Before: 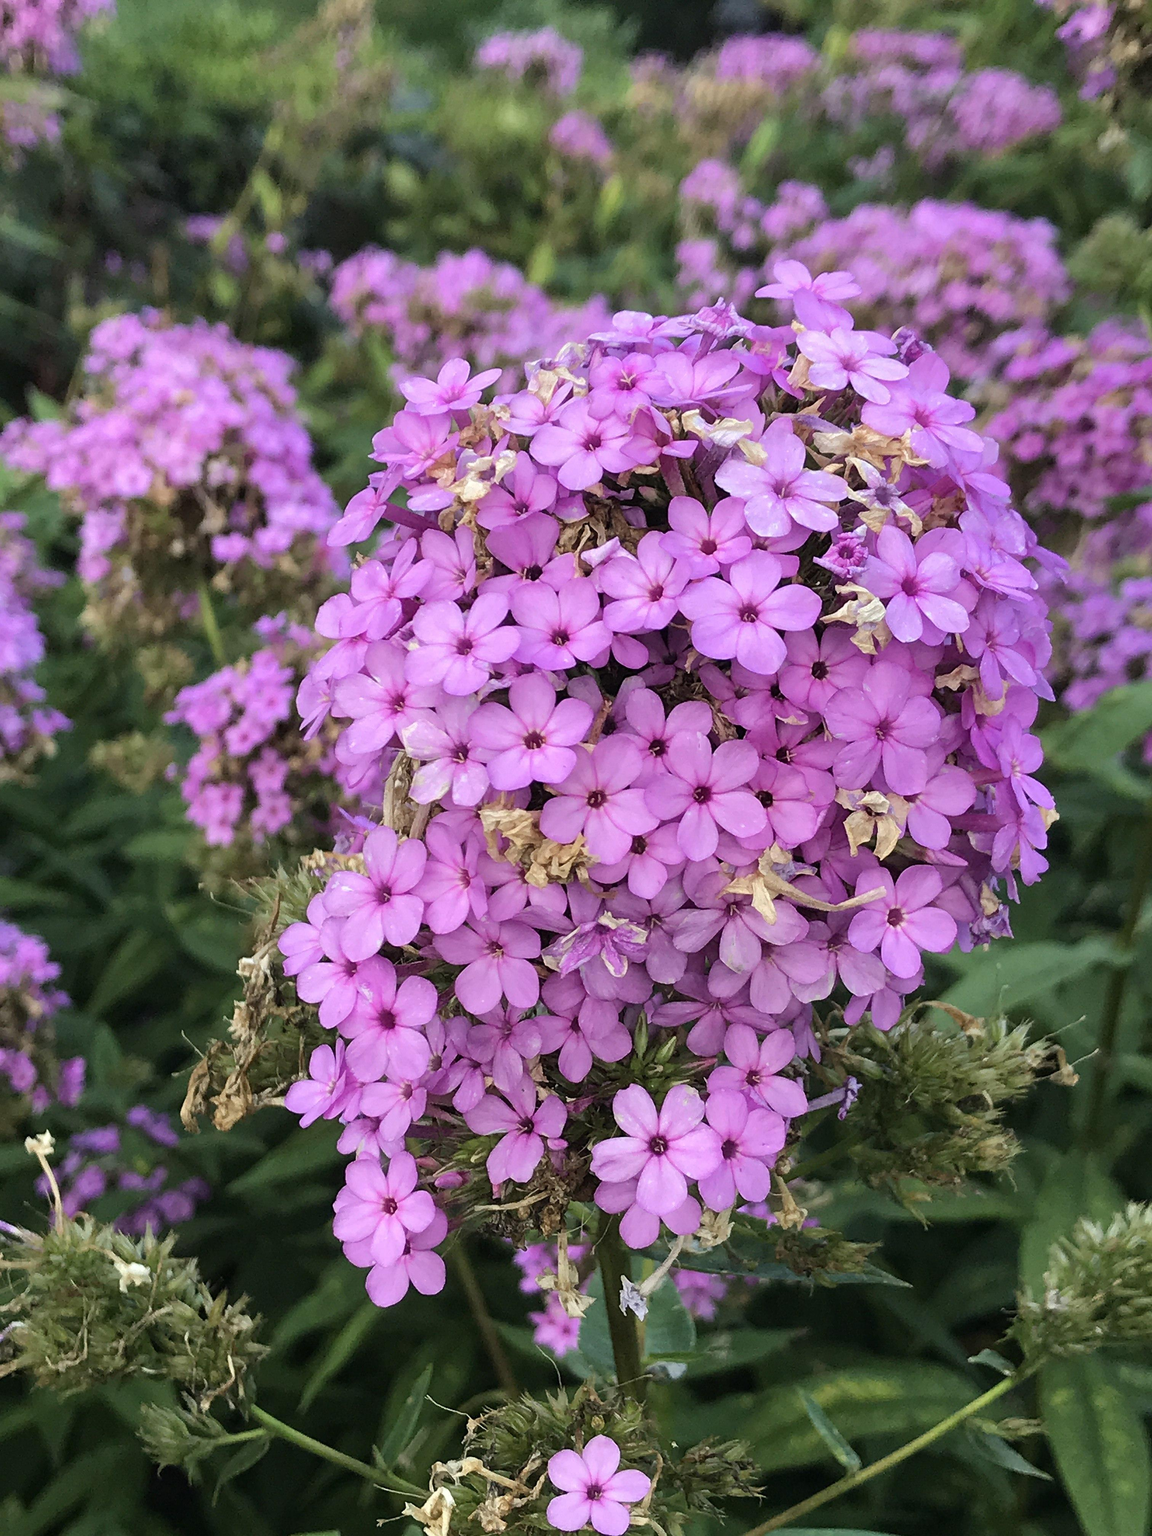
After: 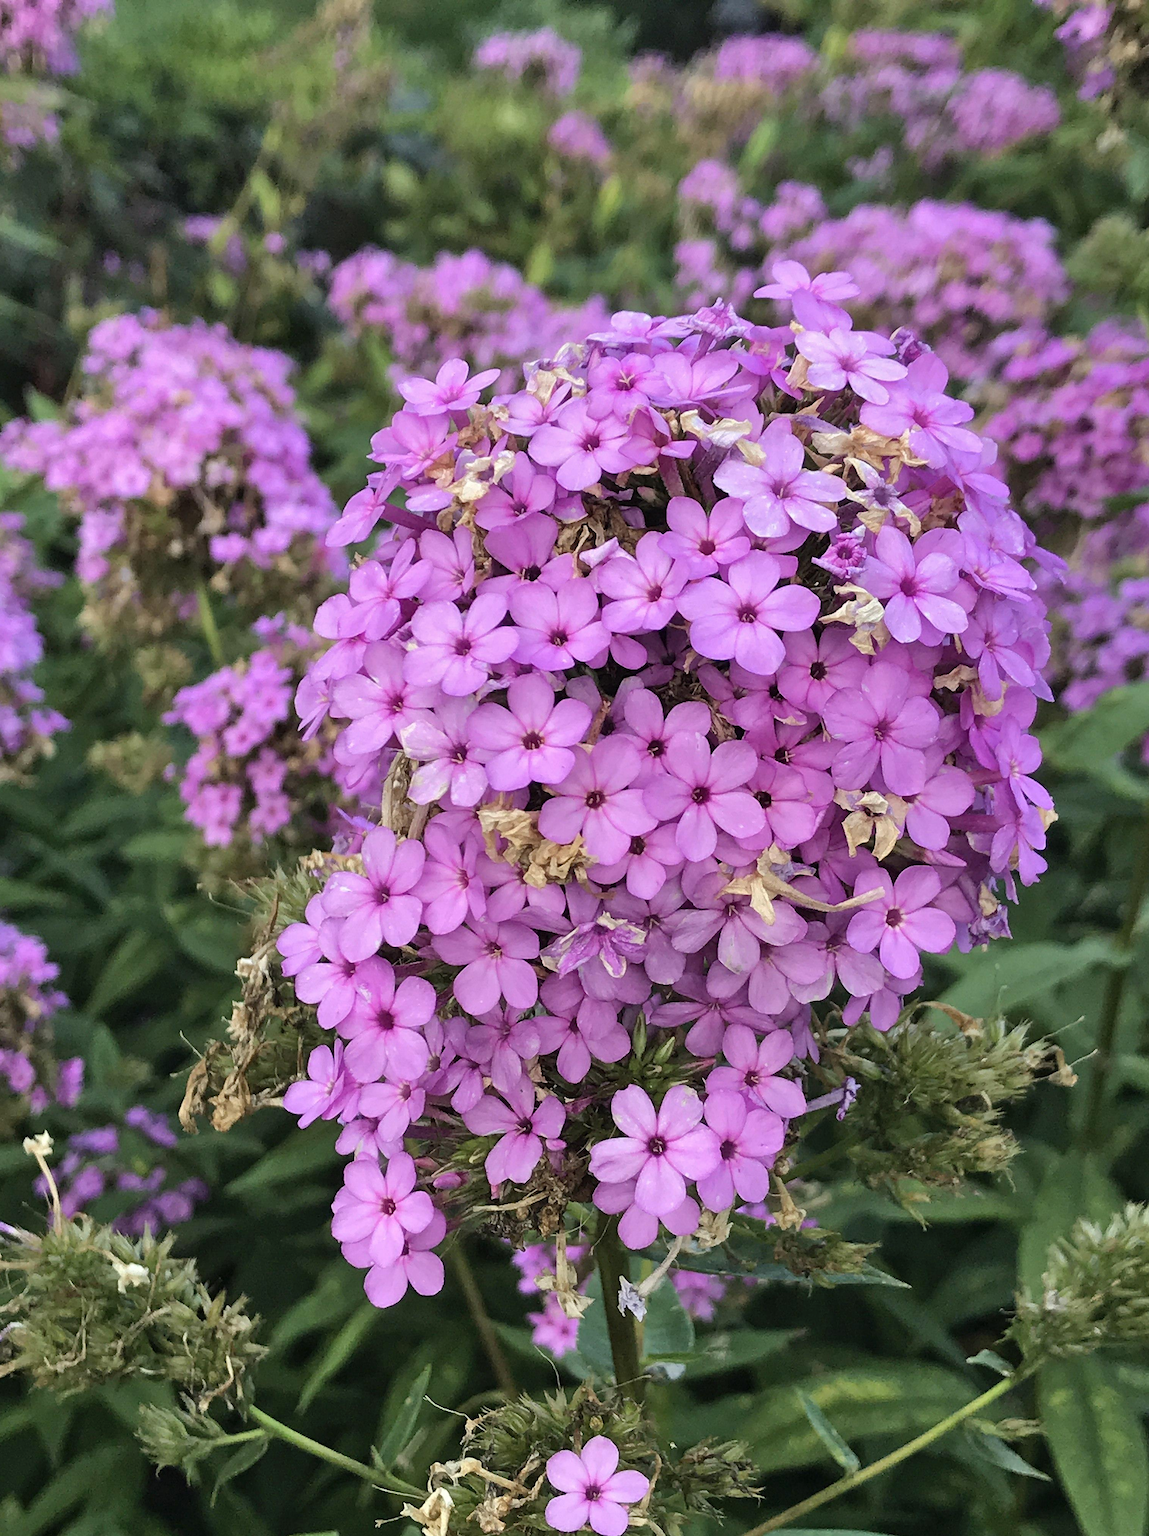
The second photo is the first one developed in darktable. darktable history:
shadows and highlights: shadows 47.31, highlights -41, shadows color adjustment 97.68%, soften with gaussian
crop and rotate: left 0.197%, bottom 0.011%
